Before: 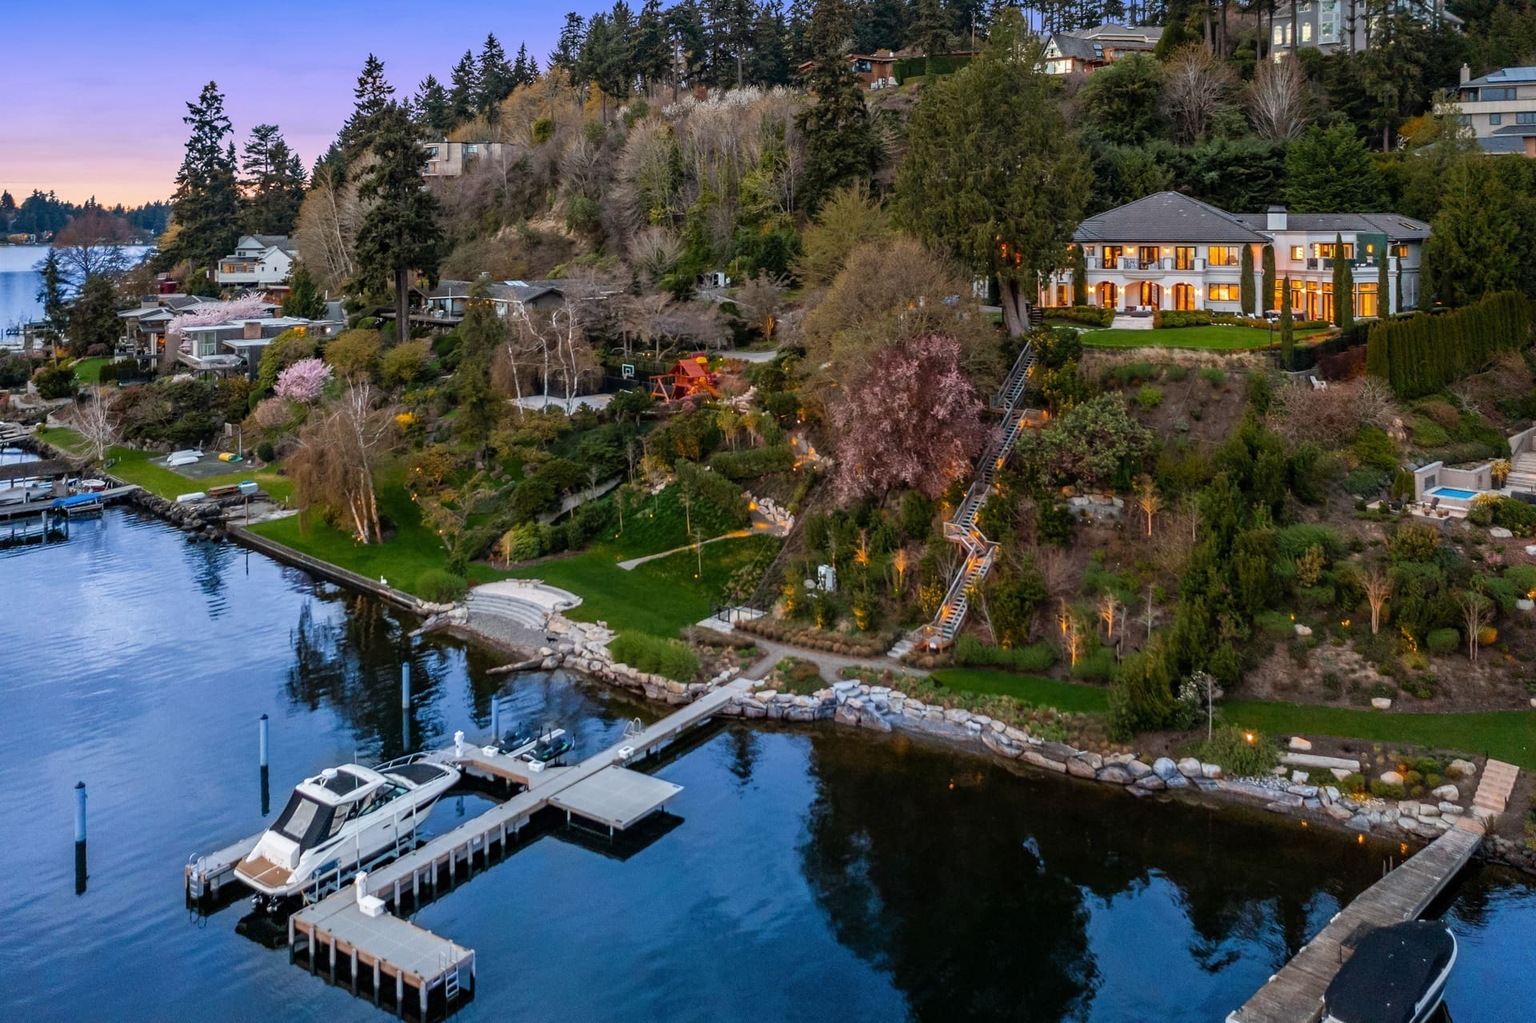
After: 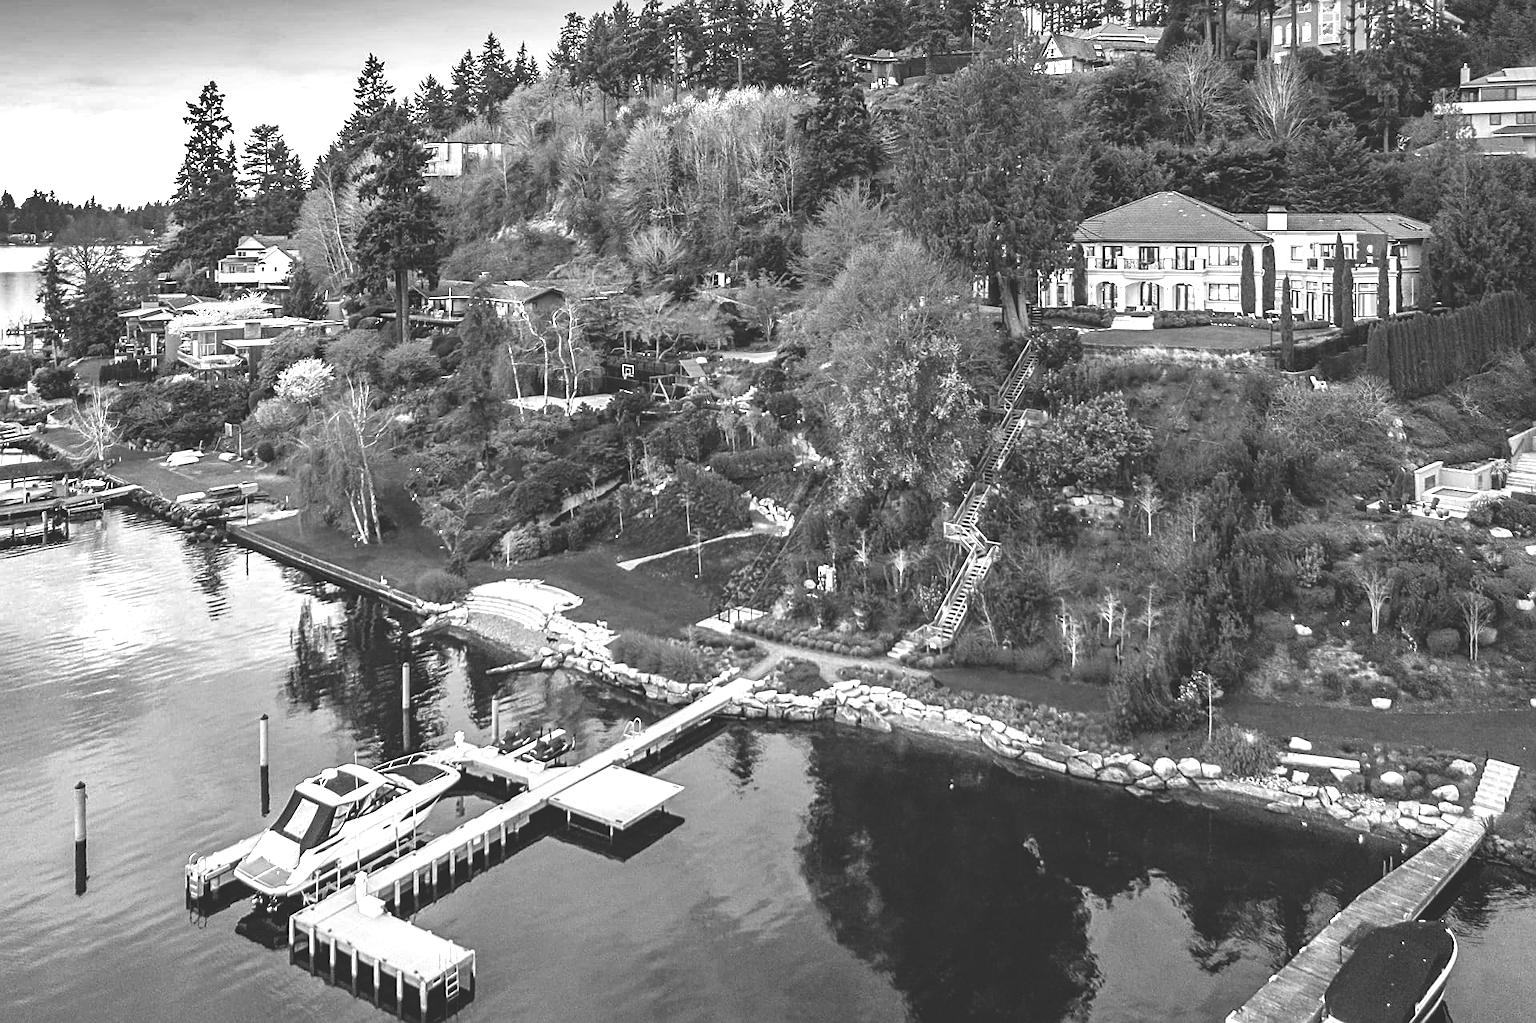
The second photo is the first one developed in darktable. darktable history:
shadows and highlights: shadows 24.5, highlights -78.15, soften with gaussian
exposure: exposure 0.4 EV, compensate highlight preservation false
colorize: saturation 60%, source mix 100%
sharpen: on, module defaults
color balance rgb: shadows lift › chroma 1%, shadows lift › hue 217.2°, power › hue 310.8°, highlights gain › chroma 1%, highlights gain › hue 54°, global offset › luminance 0.5%, global offset › hue 171.6°, perceptual saturation grading › global saturation 14.09%, perceptual saturation grading › highlights -25%, perceptual saturation grading › shadows 30%, perceptual brilliance grading › highlights 13.42%, perceptual brilliance grading › mid-tones 8.05%, perceptual brilliance grading › shadows -17.45%, global vibrance 25%
white balance: red 1.009, blue 0.985
monochrome: a 32, b 64, size 2.3
color correction: highlights a* -9.35, highlights b* -23.15
